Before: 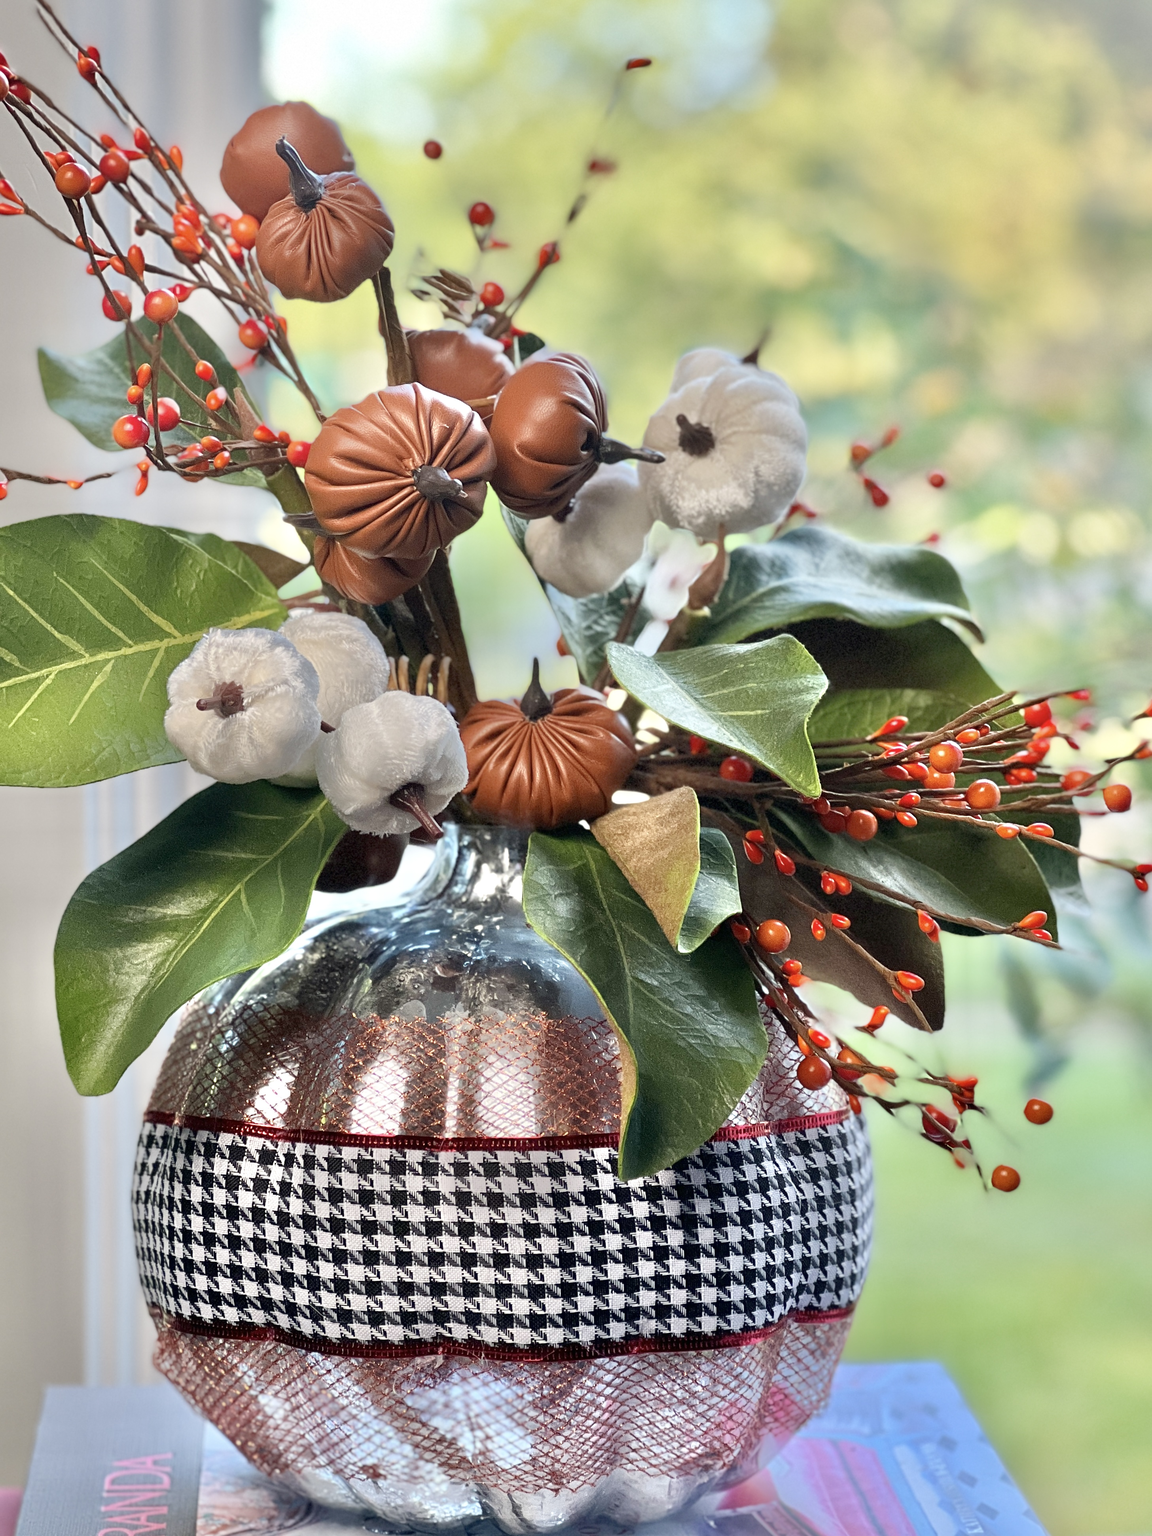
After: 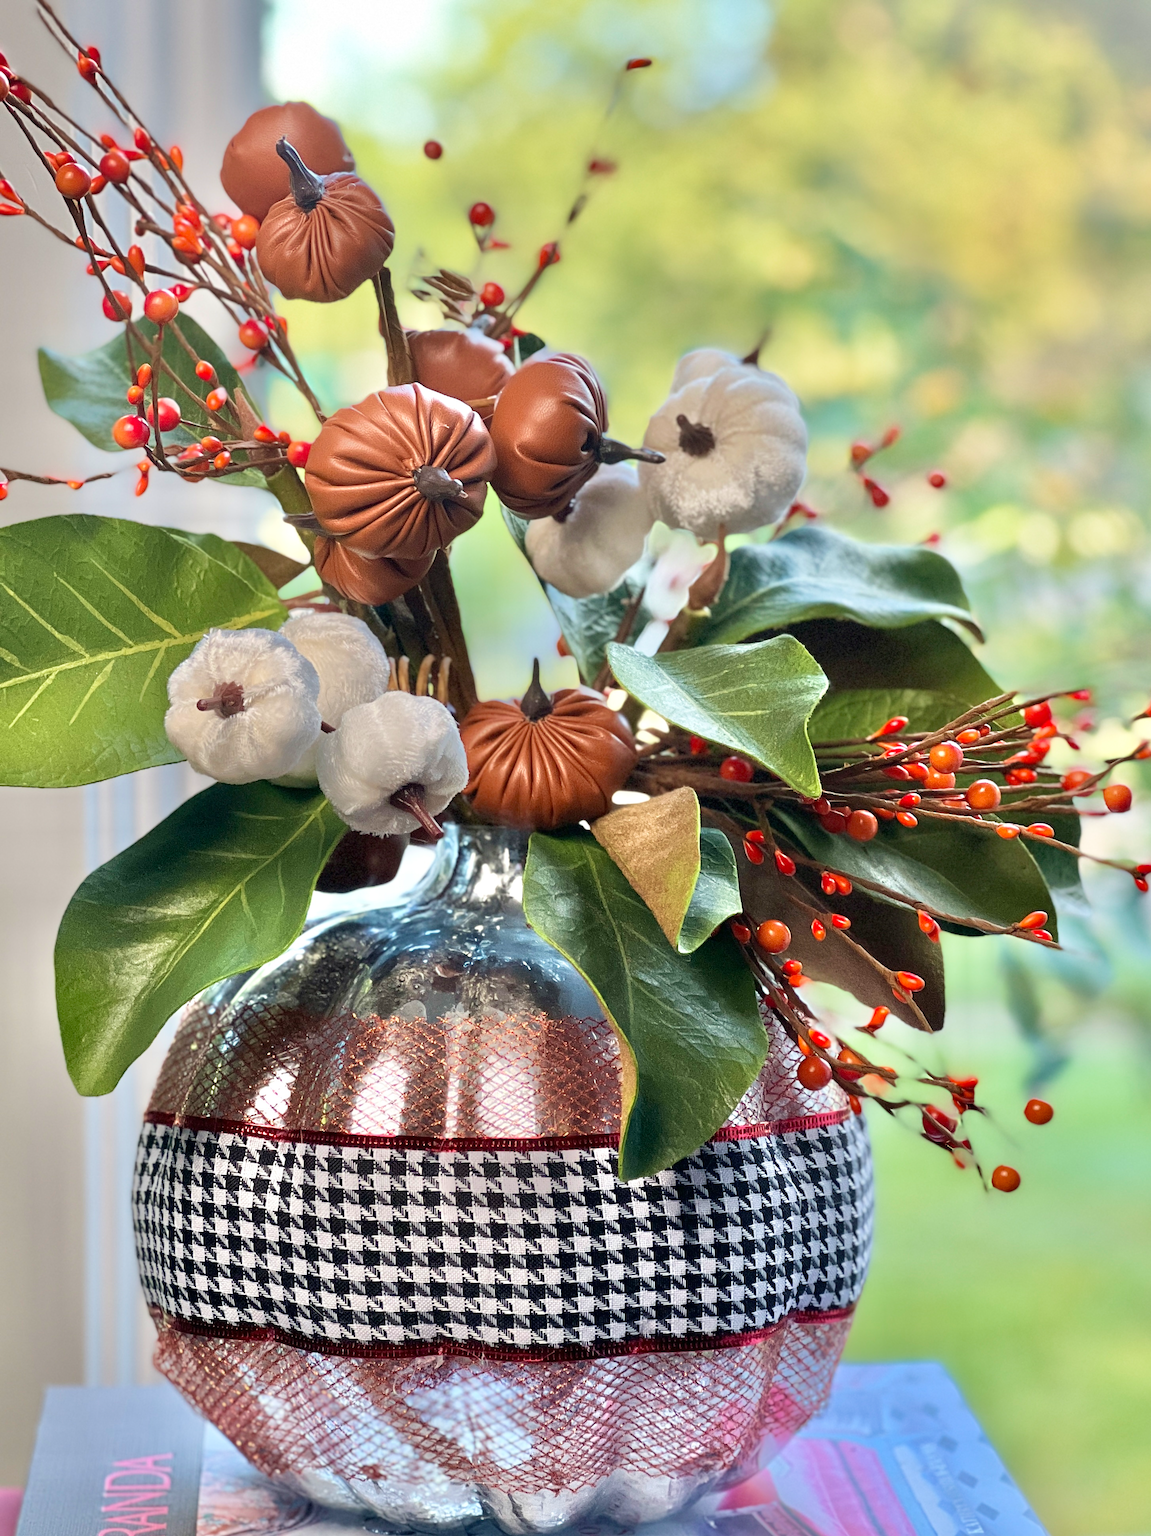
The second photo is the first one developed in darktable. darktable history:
exposure: compensate highlight preservation false
velvia: on, module defaults
